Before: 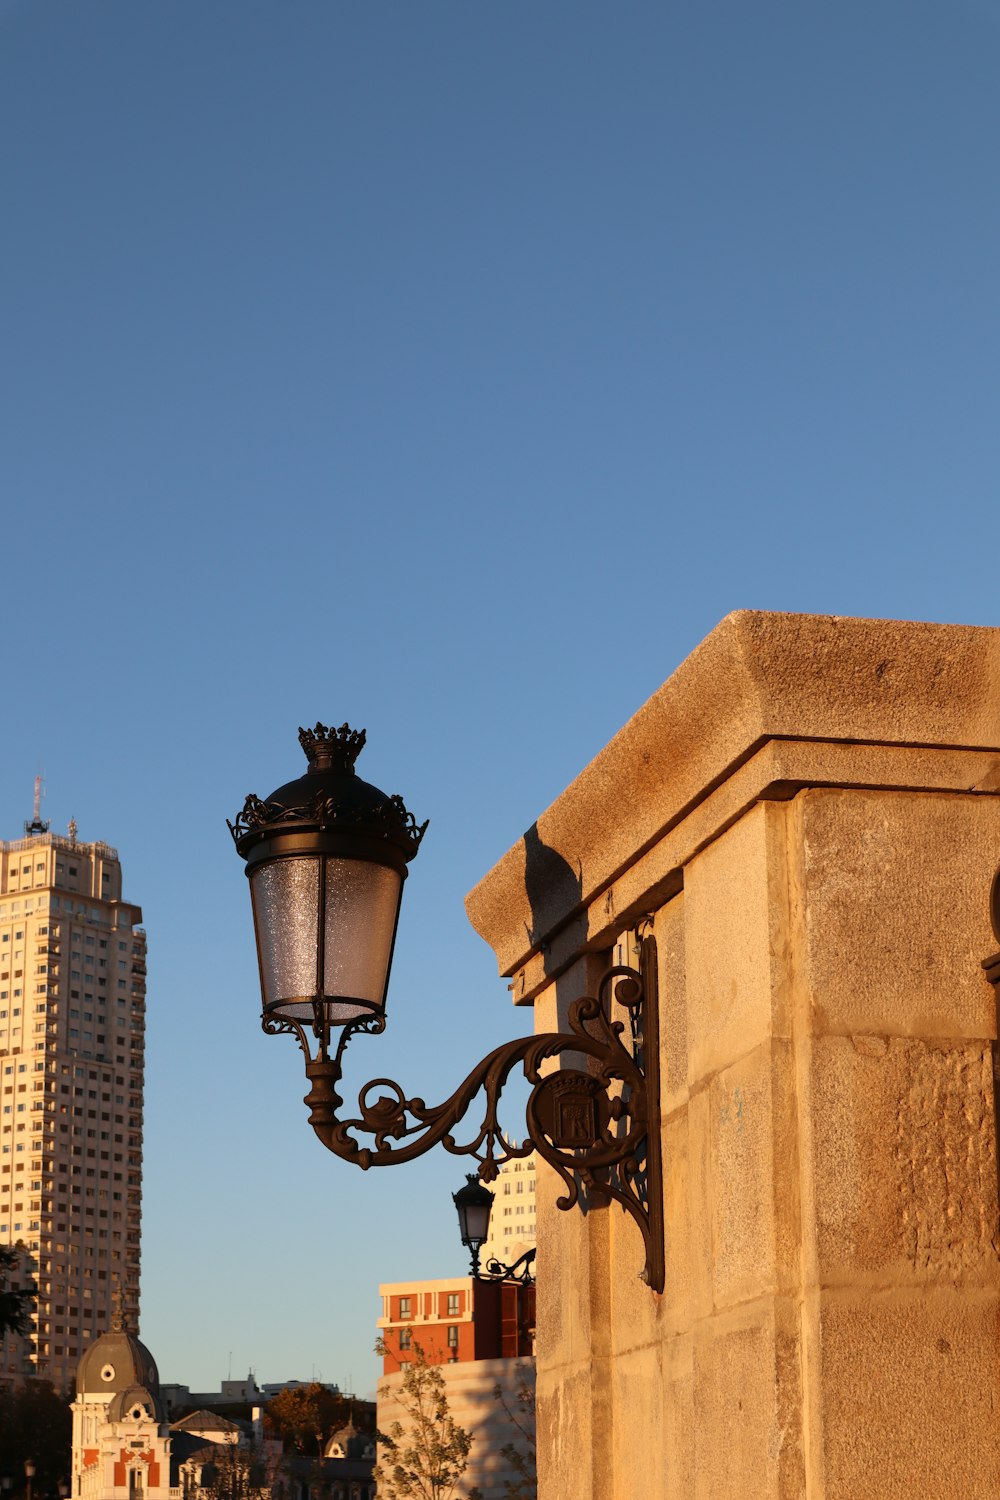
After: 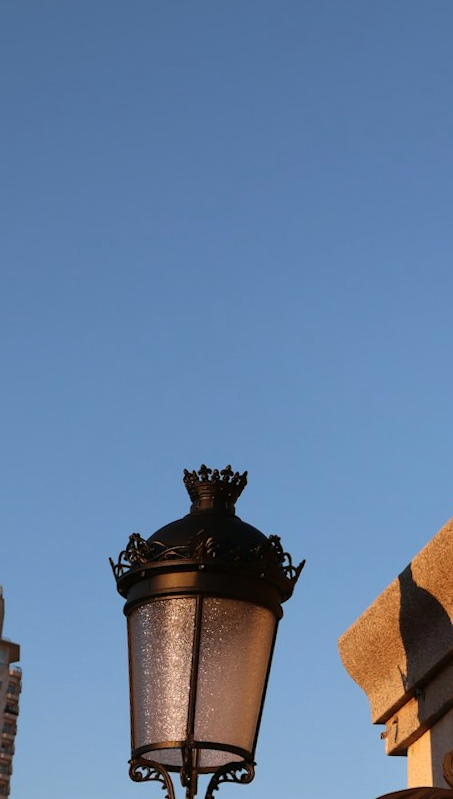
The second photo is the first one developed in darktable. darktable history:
crop and rotate: left 3.047%, top 7.509%, right 42.236%, bottom 37.598%
shadows and highlights: highlights 70.7, soften with gaussian
rotate and perspective: rotation 0.72°, lens shift (vertical) -0.352, lens shift (horizontal) -0.051, crop left 0.152, crop right 0.859, crop top 0.019, crop bottom 0.964
white balance: red 1.004, blue 1.024
